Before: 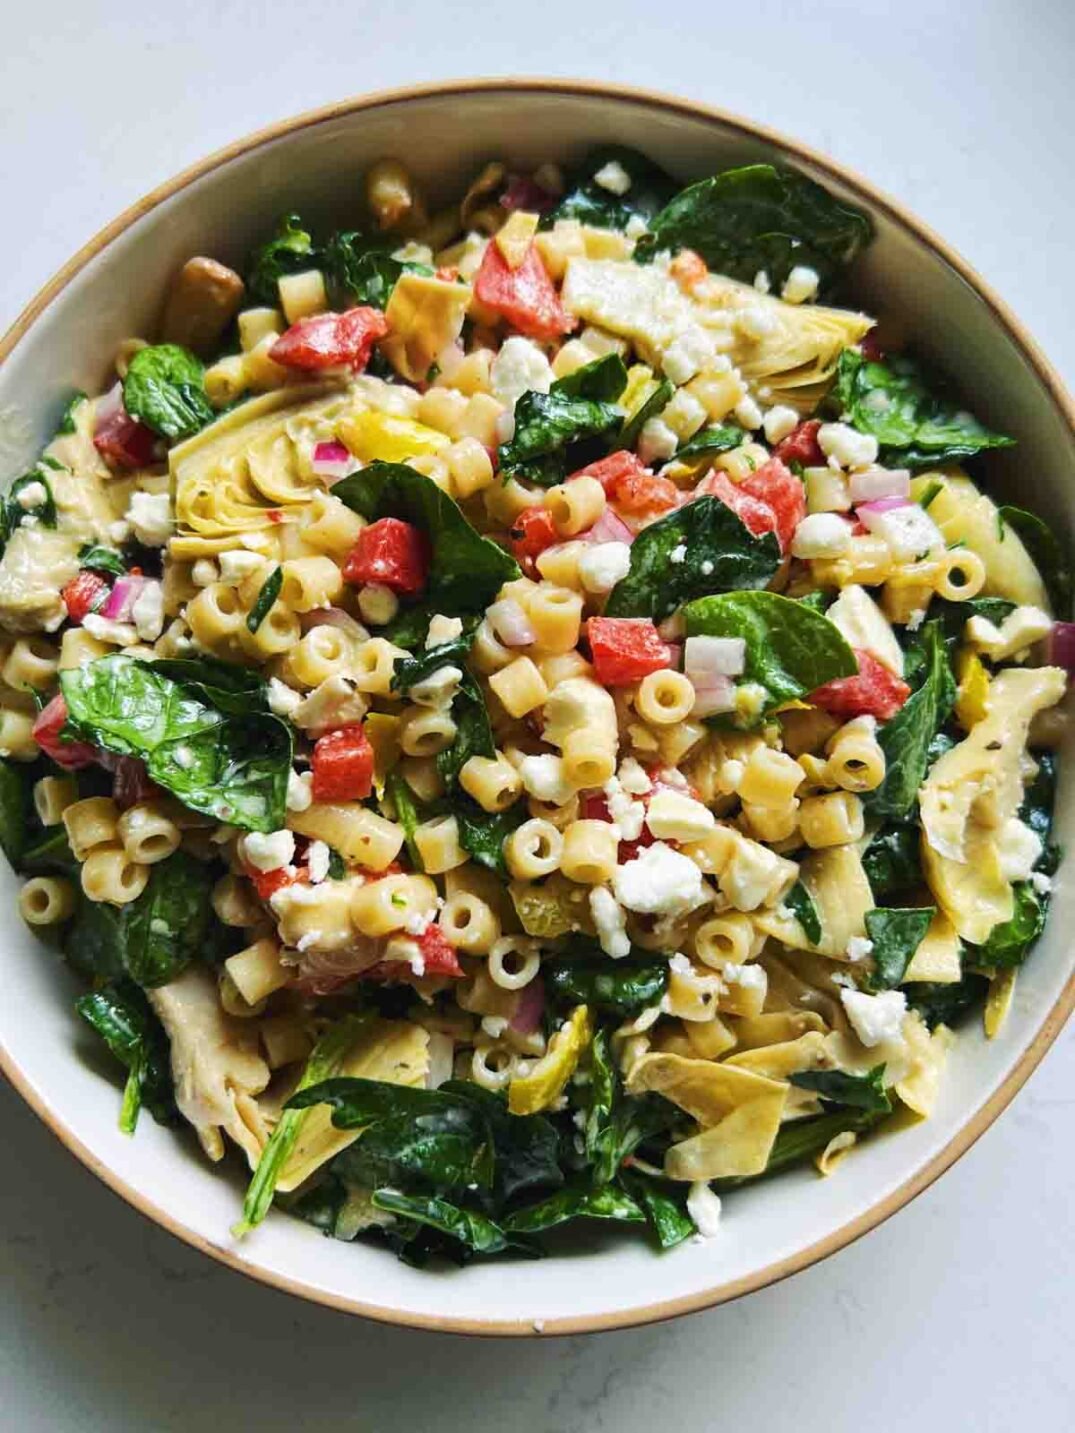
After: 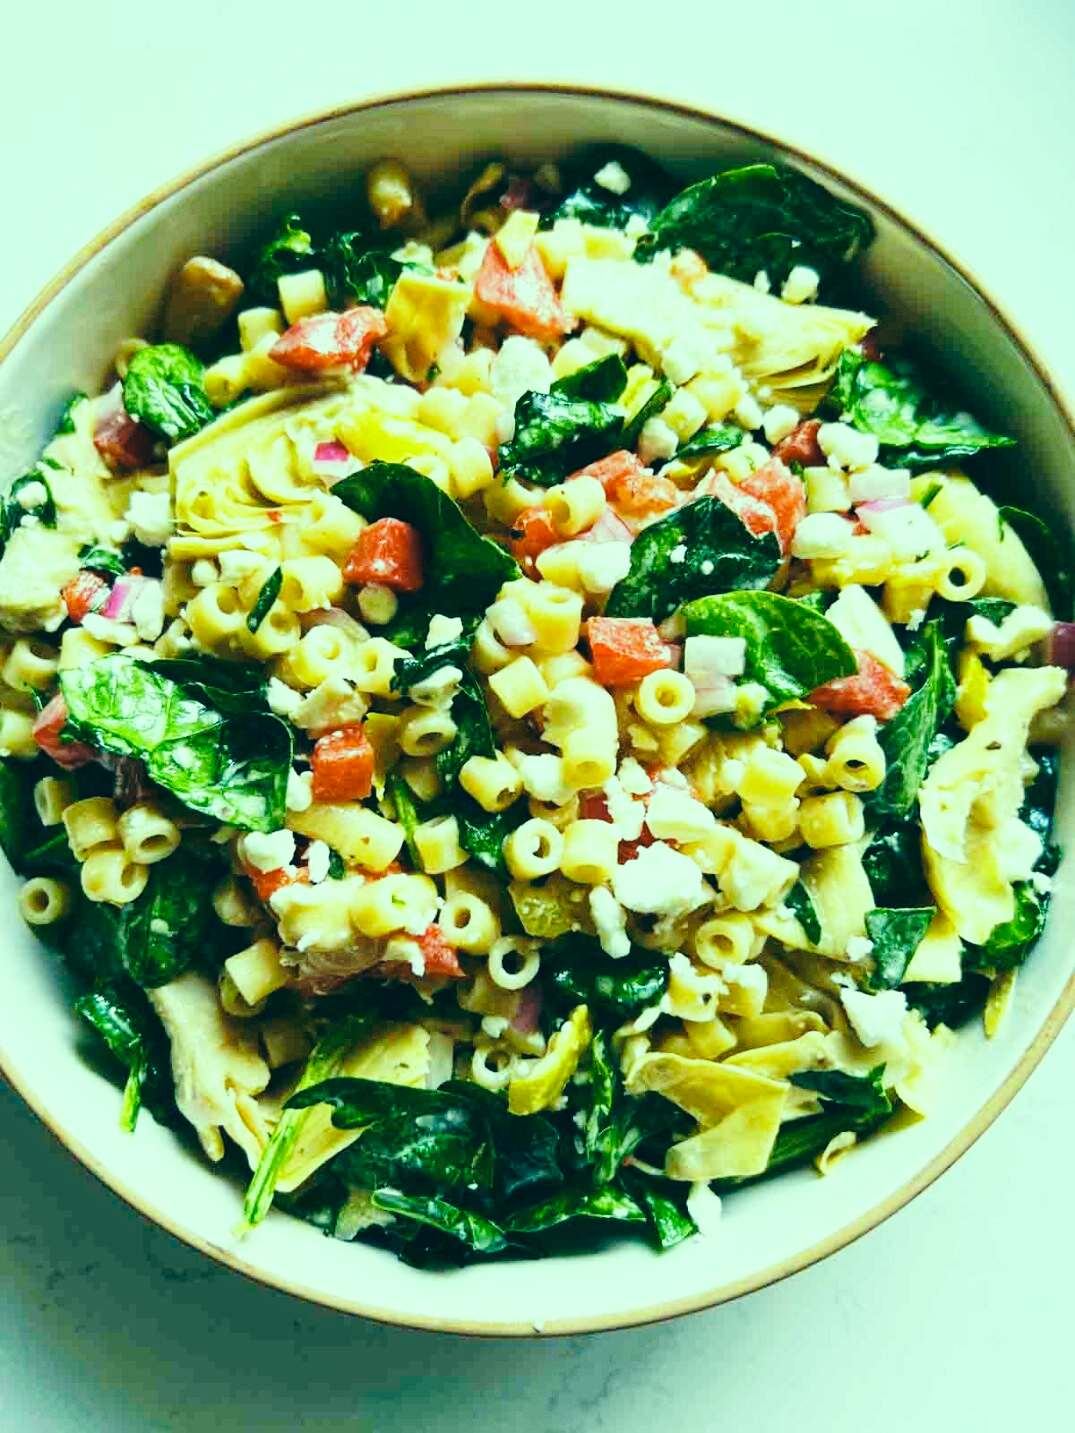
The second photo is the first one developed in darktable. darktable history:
color correction: highlights a* -19.74, highlights b* 9.8, shadows a* -20.55, shadows b* -10.72
tone equalizer: on, module defaults
base curve: curves: ch0 [(0, 0) (0.028, 0.03) (0.121, 0.232) (0.46, 0.748) (0.859, 0.968) (1, 1)], exposure shift 0.01, preserve colors none
